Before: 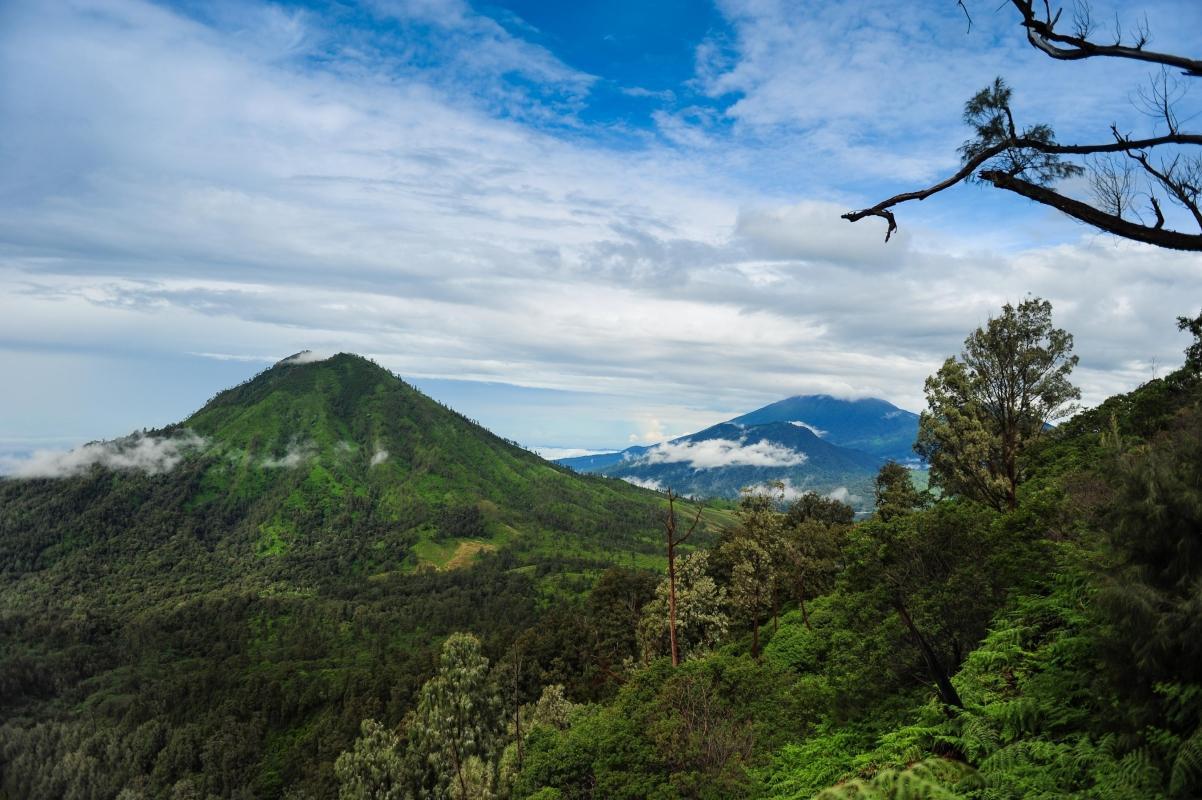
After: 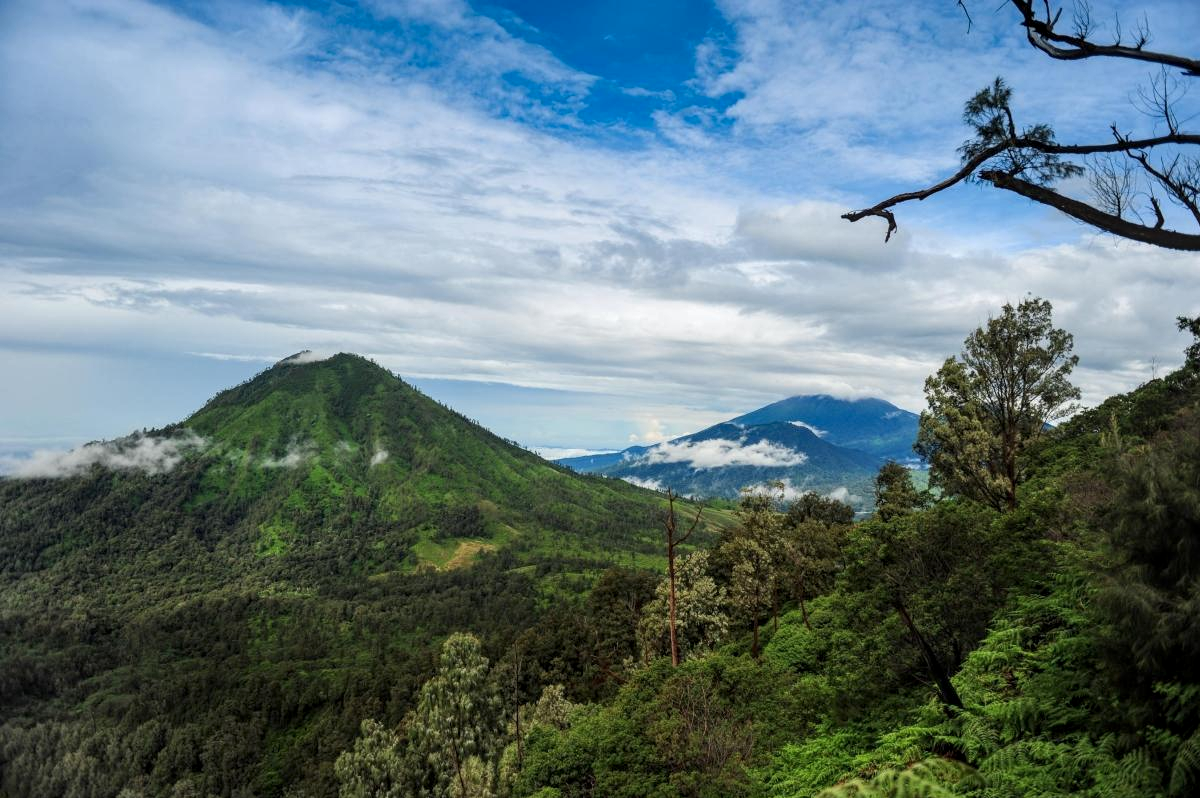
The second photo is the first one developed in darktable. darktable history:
crop: top 0.05%, bottom 0.098%
local contrast: on, module defaults
